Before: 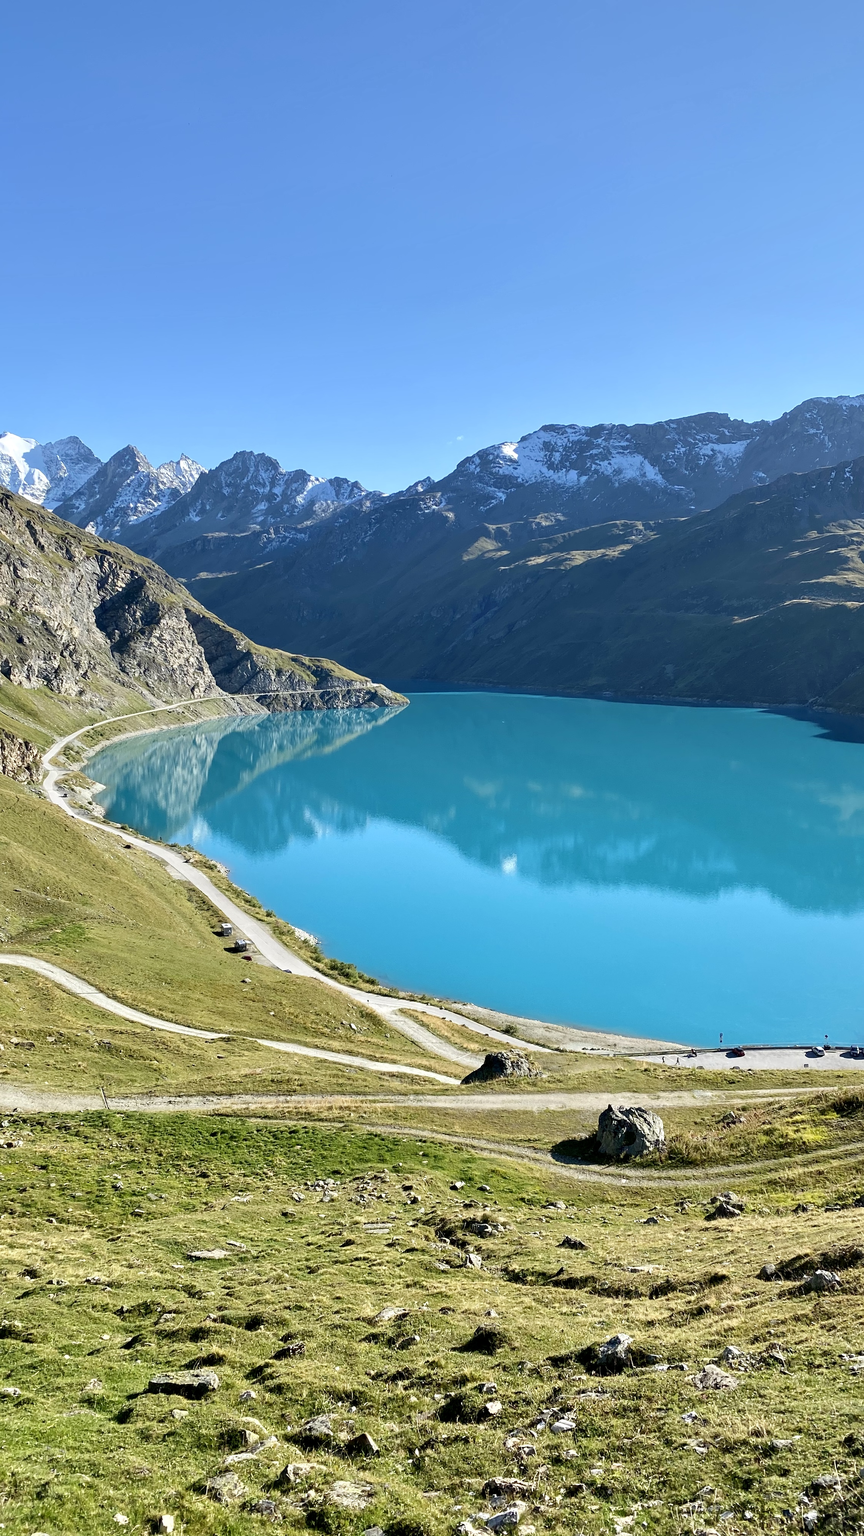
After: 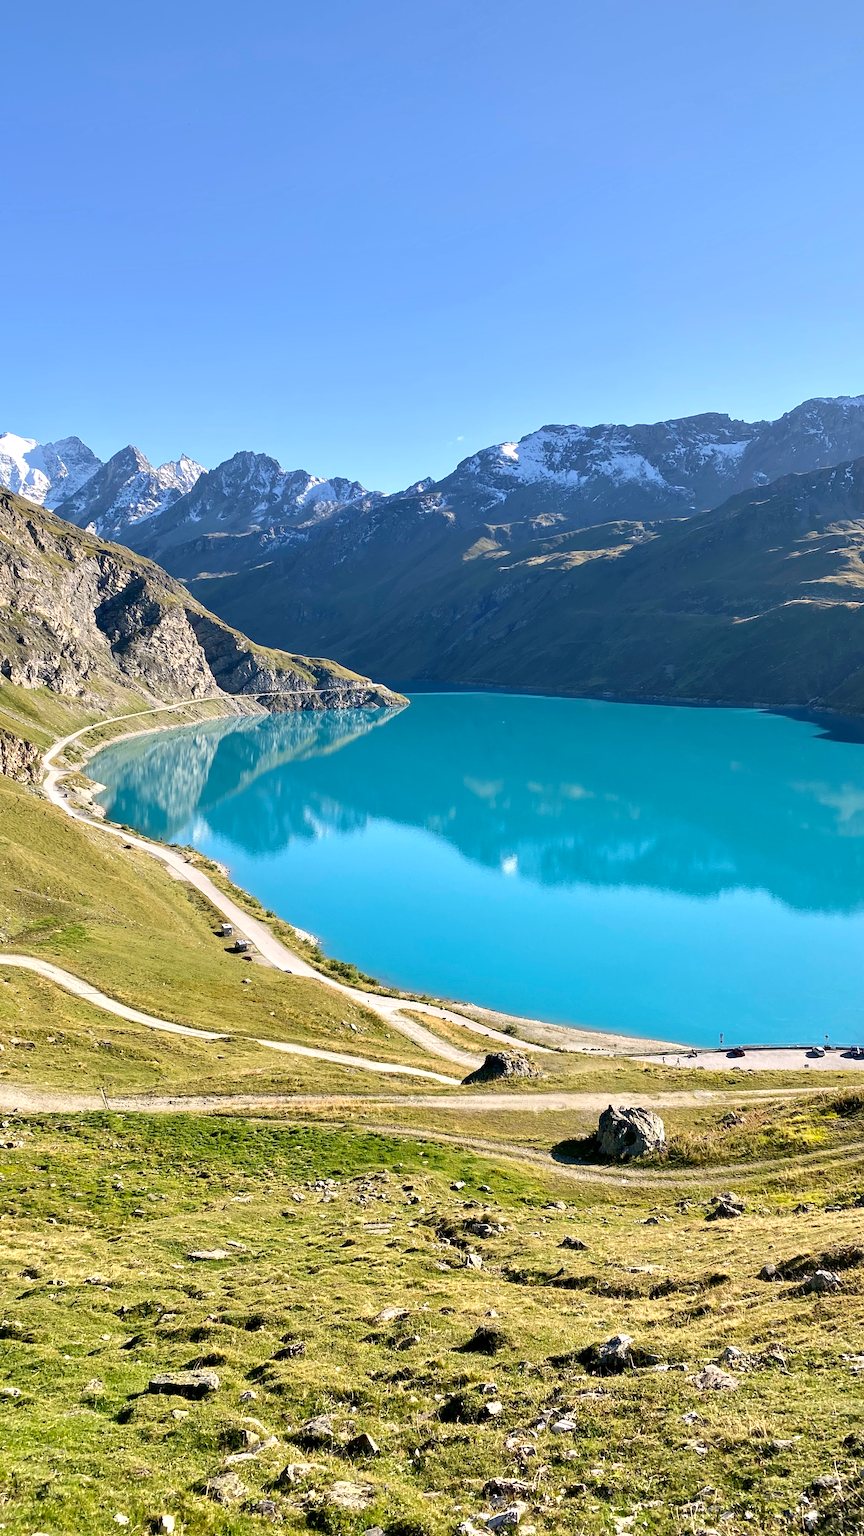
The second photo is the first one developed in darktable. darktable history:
exposure: exposure 0.2 EV, compensate highlight preservation false
color correction: highlights a* 5.85, highlights b* 4.68
